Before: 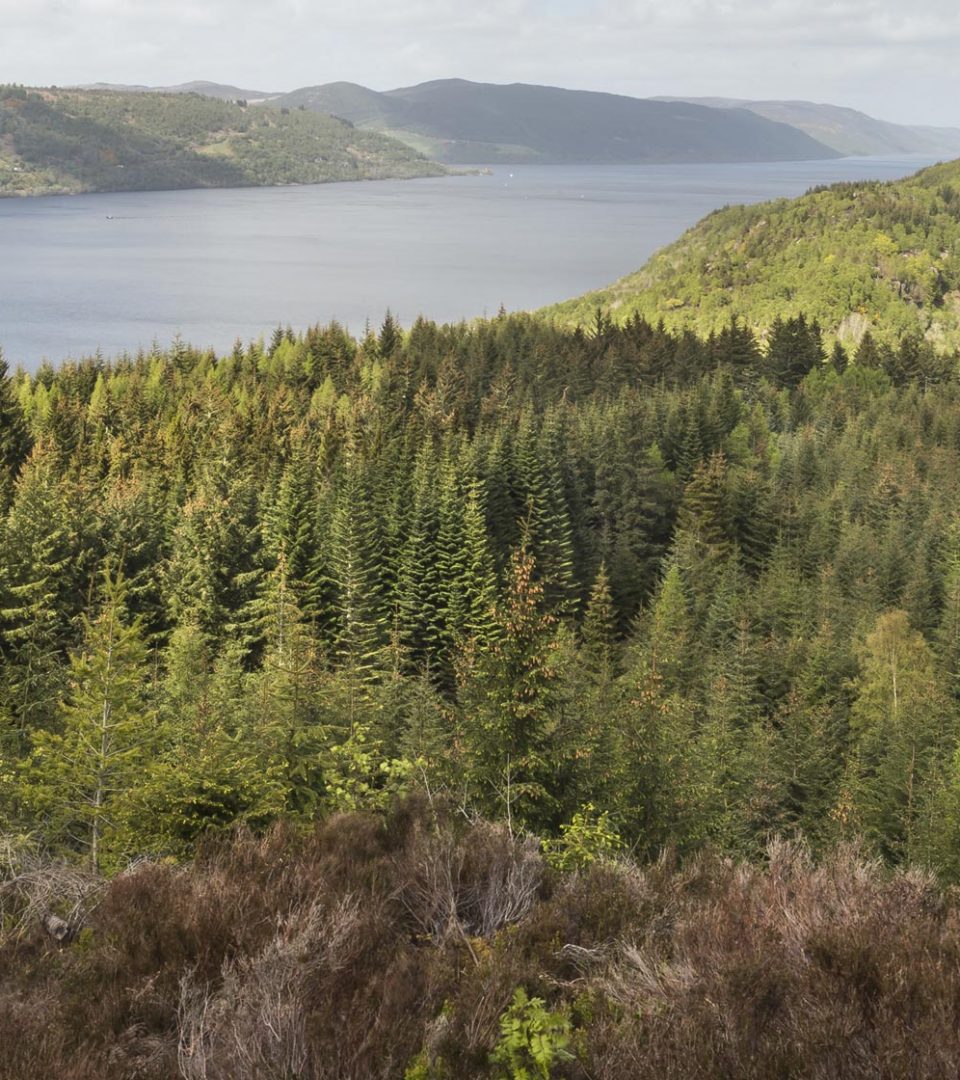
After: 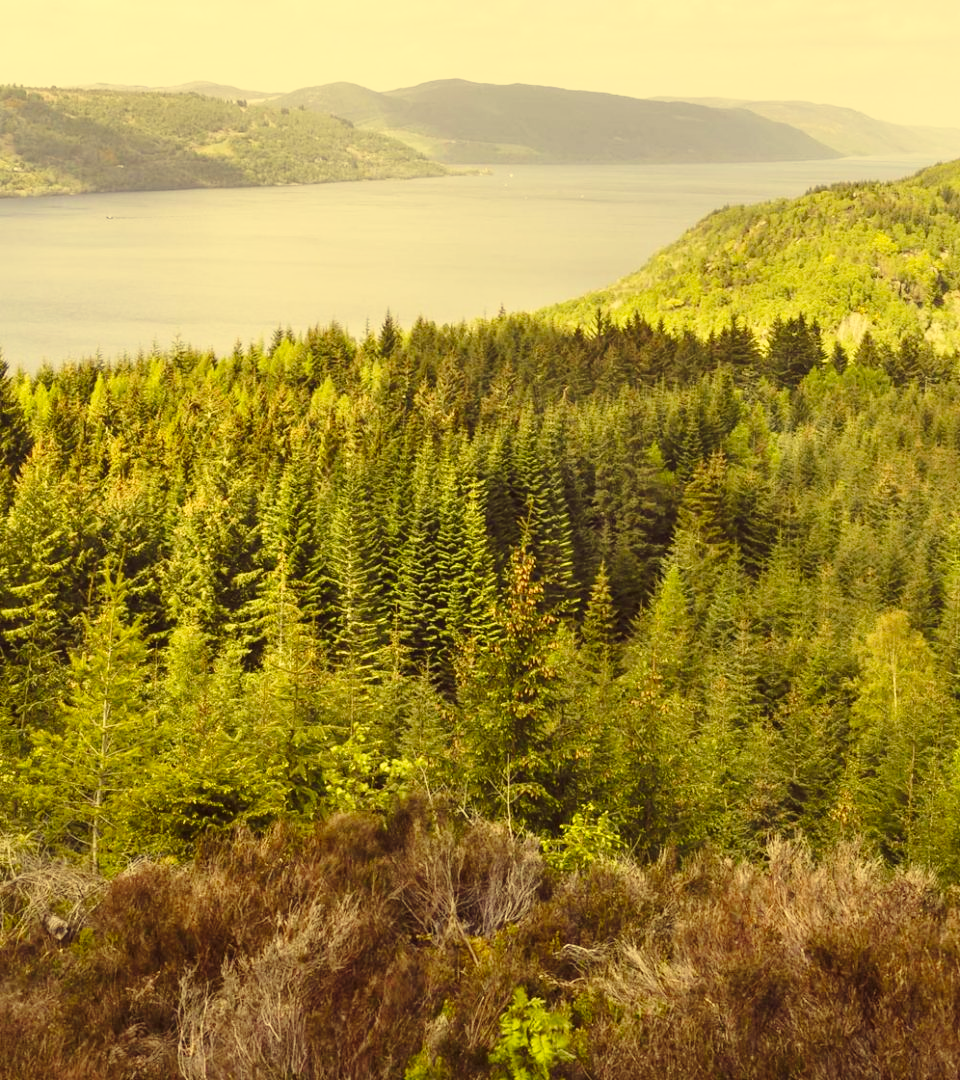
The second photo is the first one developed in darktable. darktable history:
base curve: curves: ch0 [(0, 0) (0.028, 0.03) (0.121, 0.232) (0.46, 0.748) (0.859, 0.968) (1, 1)], preserve colors none
color correction: highlights a* -0.482, highlights b* 40, shadows a* 9.8, shadows b* -0.161
shadows and highlights: shadows 43.06, highlights 6.94
exposure: black level correction 0.002, exposure -0.1 EV, compensate highlight preservation false
